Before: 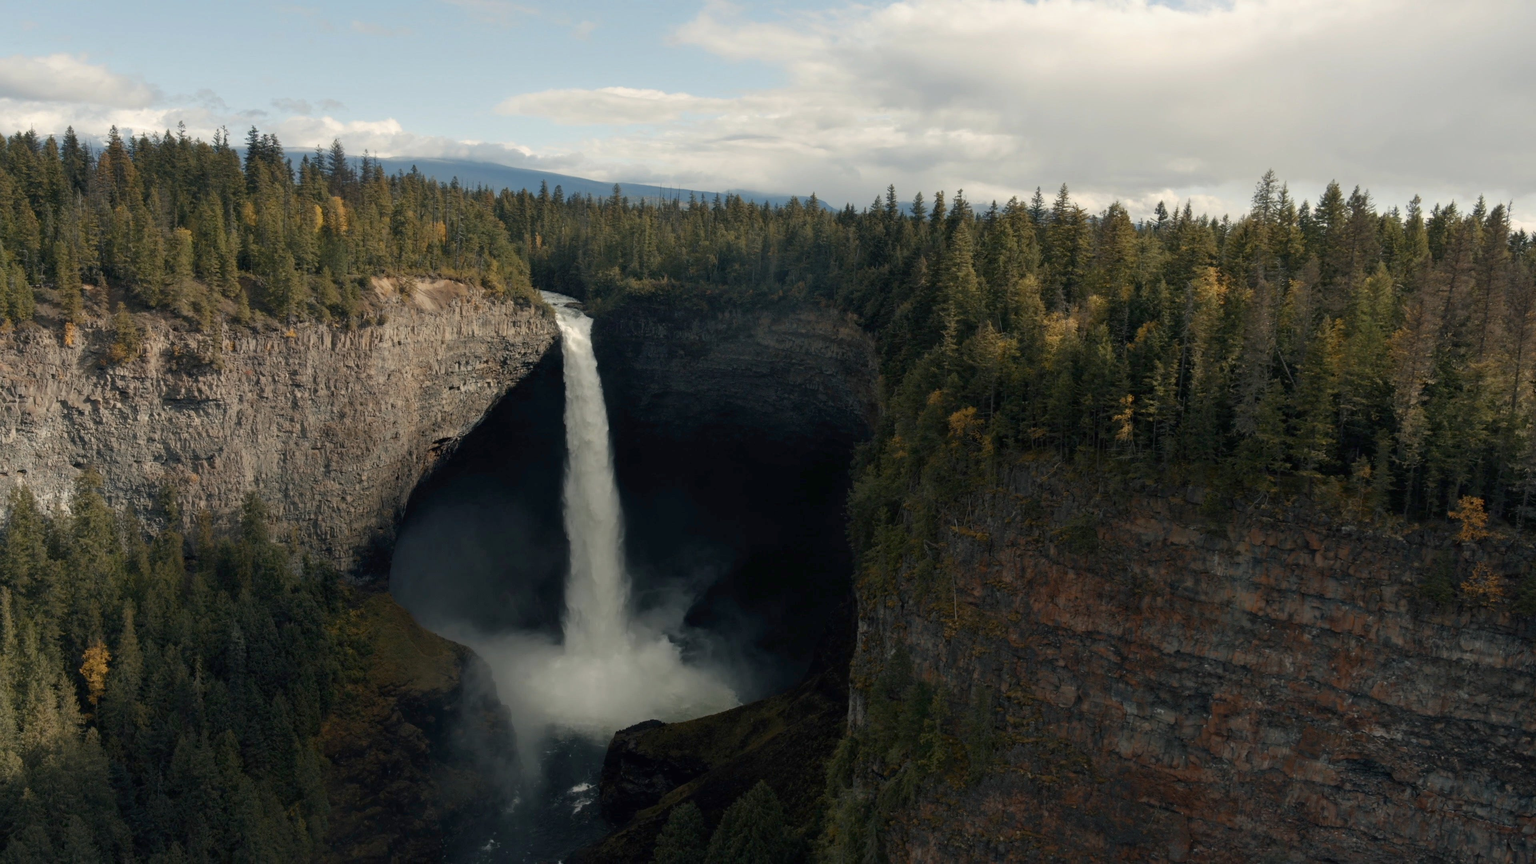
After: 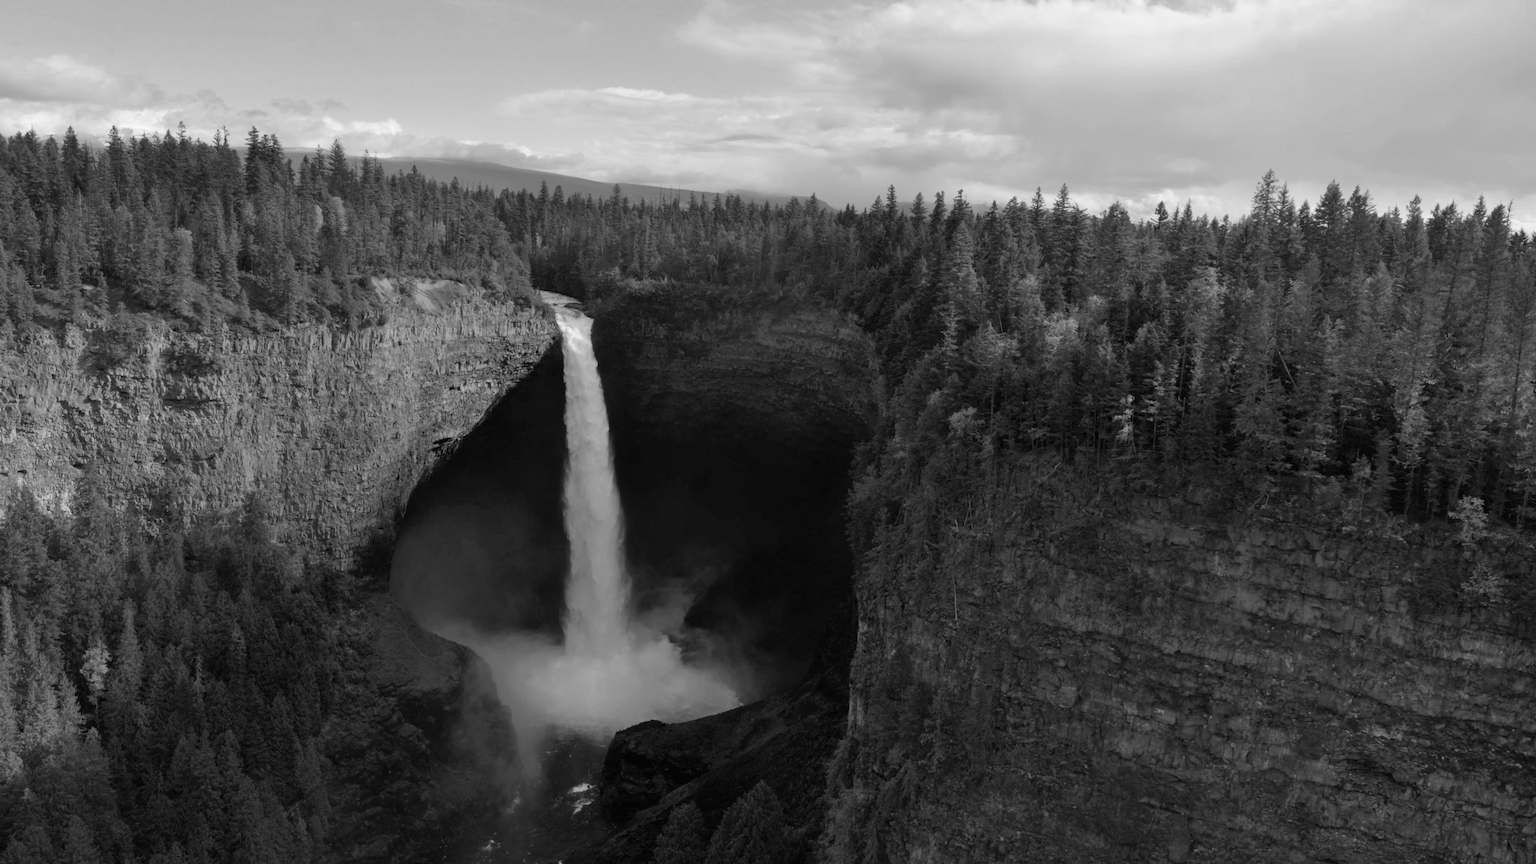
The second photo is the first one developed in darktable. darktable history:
monochrome: a 0, b 0, size 0.5, highlights 0.57
shadows and highlights: shadows 35, highlights -35, soften with gaussian
